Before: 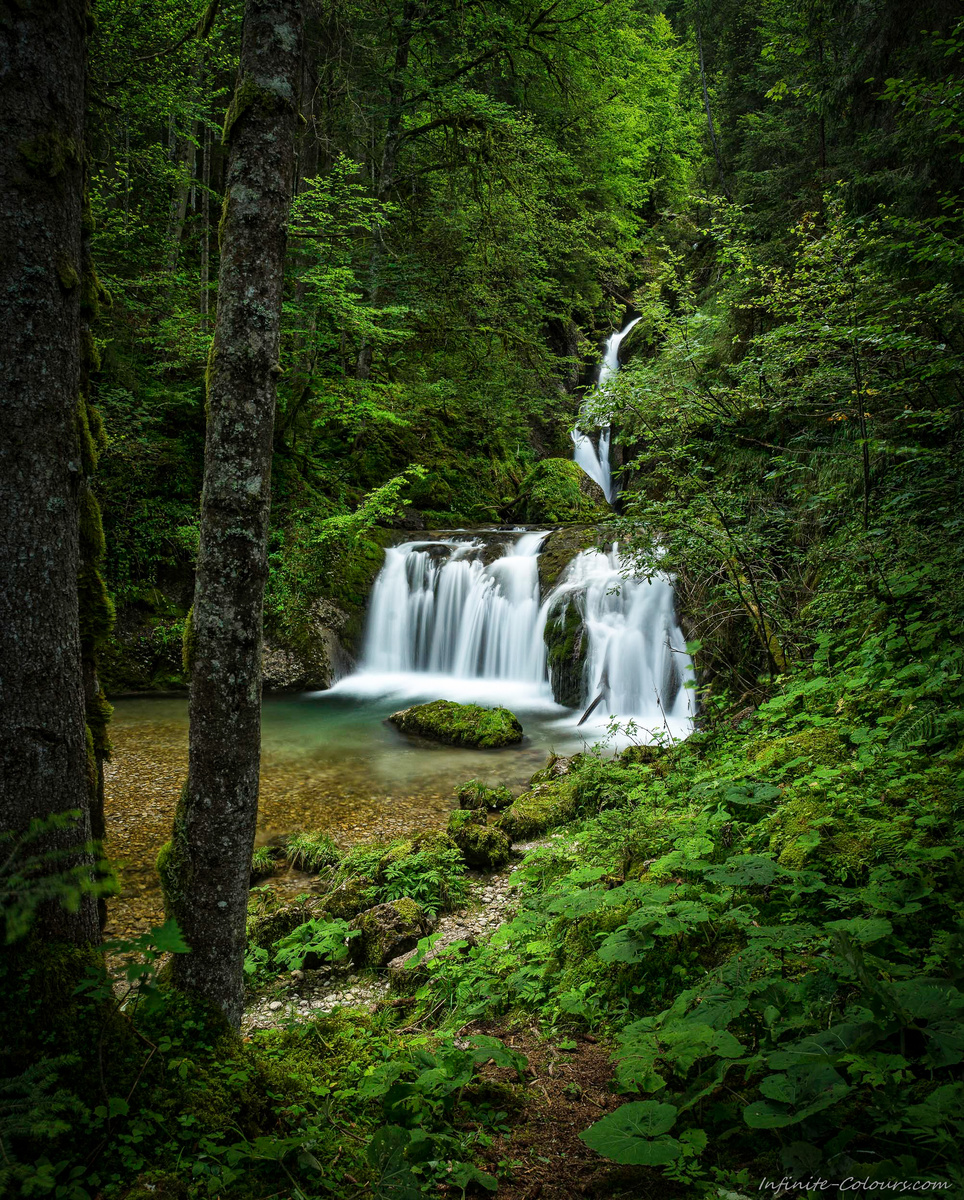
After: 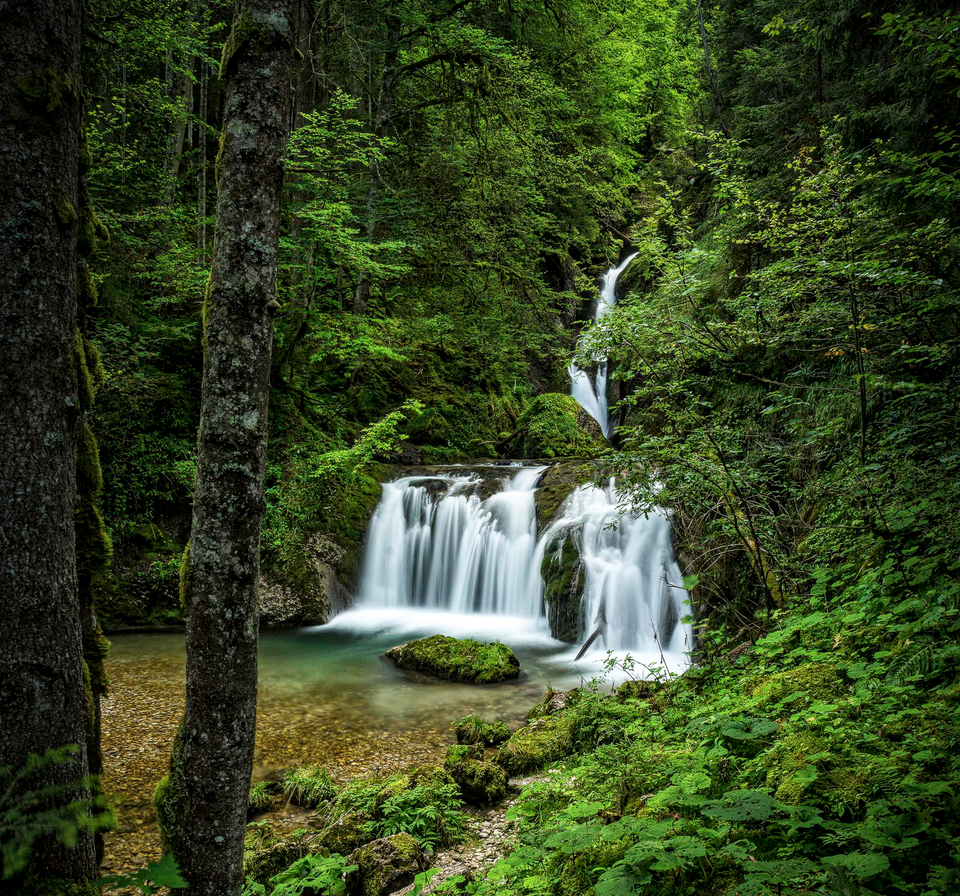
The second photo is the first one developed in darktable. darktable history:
crop: left 0.387%, top 5.469%, bottom 19.809%
local contrast: on, module defaults
